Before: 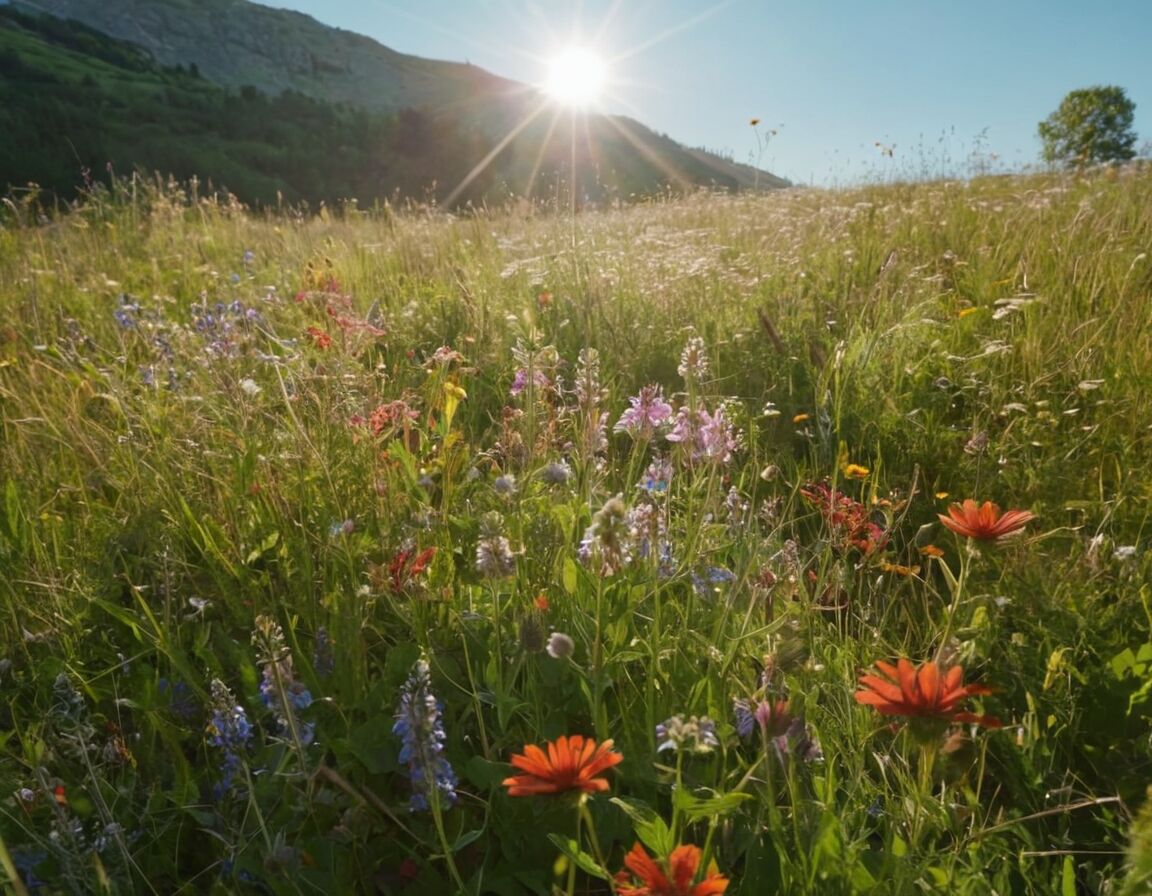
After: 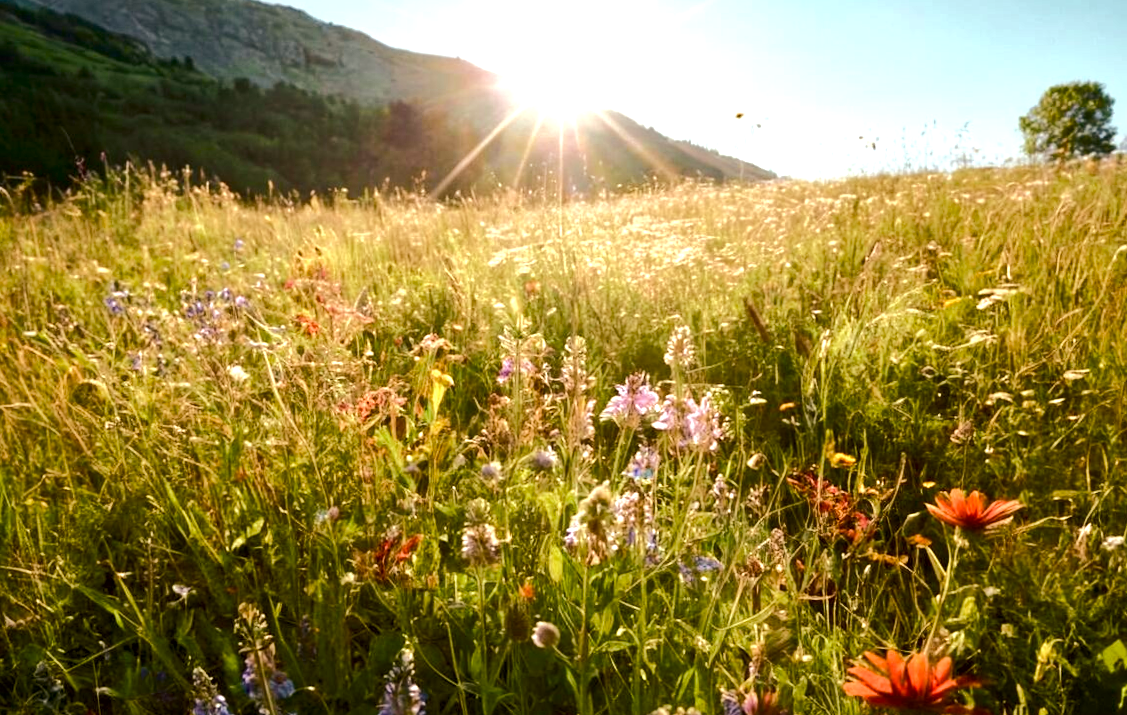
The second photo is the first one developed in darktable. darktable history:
rgb levels: mode RGB, independent channels, levels [[0, 0.5, 1], [0, 0.521, 1], [0, 0.536, 1]]
color balance rgb: shadows lift › chroma 2.79%, shadows lift › hue 190.66°, power › hue 171.85°, highlights gain › chroma 2.16%, highlights gain › hue 75.26°, global offset › luminance -0.51%, perceptual saturation grading › highlights -33.8%, perceptual saturation grading › mid-tones 14.98%, perceptual saturation grading › shadows 48.43%, perceptual brilliance grading › highlights 15.68%, perceptual brilliance grading › mid-tones 6.62%, perceptual brilliance grading › shadows -14.98%, global vibrance 11.32%, contrast 5.05%
crop: bottom 19.644%
local contrast: mode bilateral grid, contrast 20, coarseness 50, detail 120%, midtone range 0.2
rotate and perspective: rotation 0.226°, lens shift (vertical) -0.042, crop left 0.023, crop right 0.982, crop top 0.006, crop bottom 0.994
contrast brightness saturation: saturation 0.18
tone curve: curves: ch0 [(0, 0) (0.052, 0.018) (0.236, 0.207) (0.41, 0.417) (0.485, 0.518) (0.54, 0.584) (0.625, 0.666) (0.845, 0.828) (0.994, 0.964)]; ch1 [(0, 0.055) (0.15, 0.117) (0.317, 0.34) (0.382, 0.408) (0.434, 0.441) (0.472, 0.479) (0.498, 0.501) (0.557, 0.558) (0.616, 0.59) (0.739, 0.7) (0.873, 0.857) (1, 0.928)]; ch2 [(0, 0) (0.352, 0.403) (0.447, 0.466) (0.482, 0.482) (0.528, 0.526) (0.586, 0.577) (0.618, 0.621) (0.785, 0.747) (1, 1)], color space Lab, independent channels, preserve colors none
exposure: exposure 0.556 EV, compensate highlight preservation false
